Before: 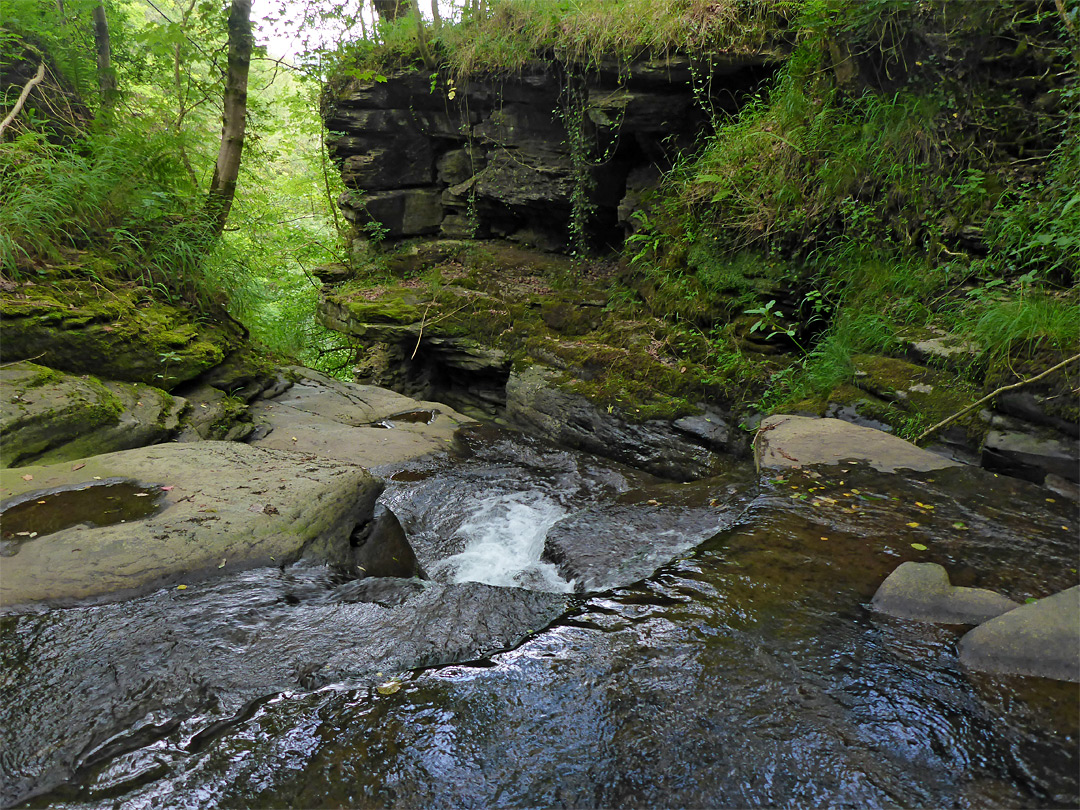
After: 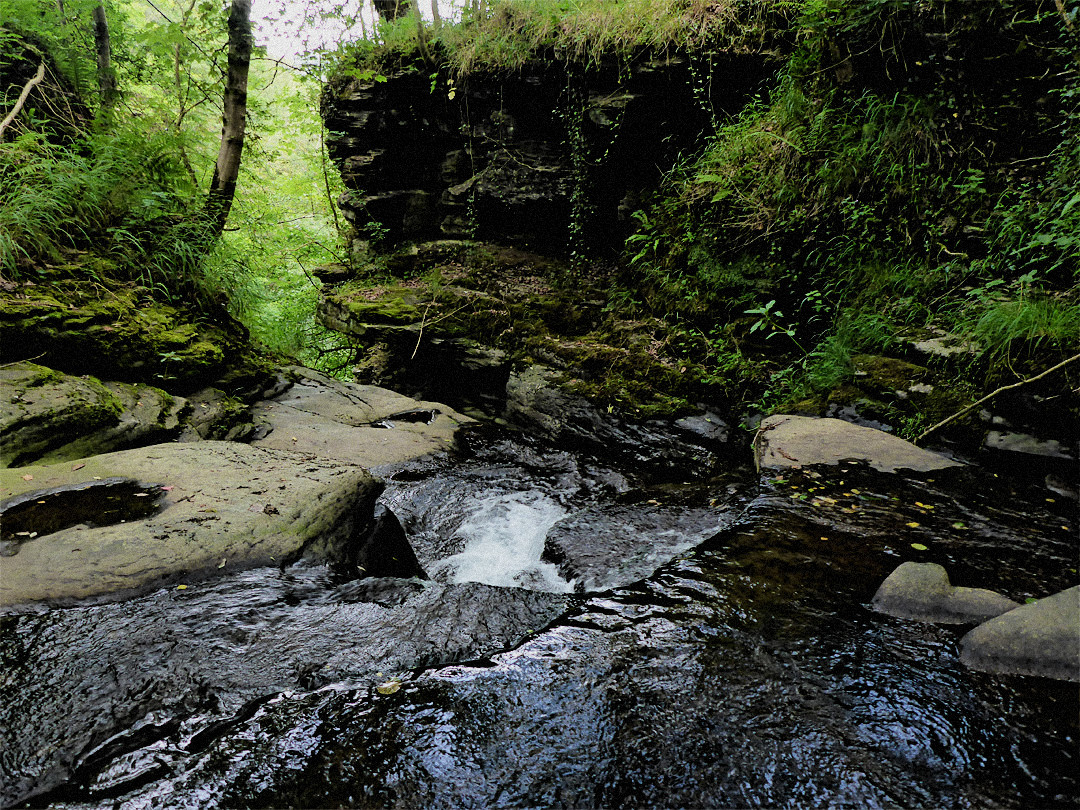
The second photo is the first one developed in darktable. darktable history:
filmic rgb: black relative exposure -5 EV, hardness 2.88, contrast 1.4, highlights saturation mix -20%
rgb curve: curves: ch0 [(0, 0) (0.136, 0.078) (0.262, 0.245) (0.414, 0.42) (1, 1)], compensate middle gray true, preserve colors basic power
grain: mid-tones bias 0%
